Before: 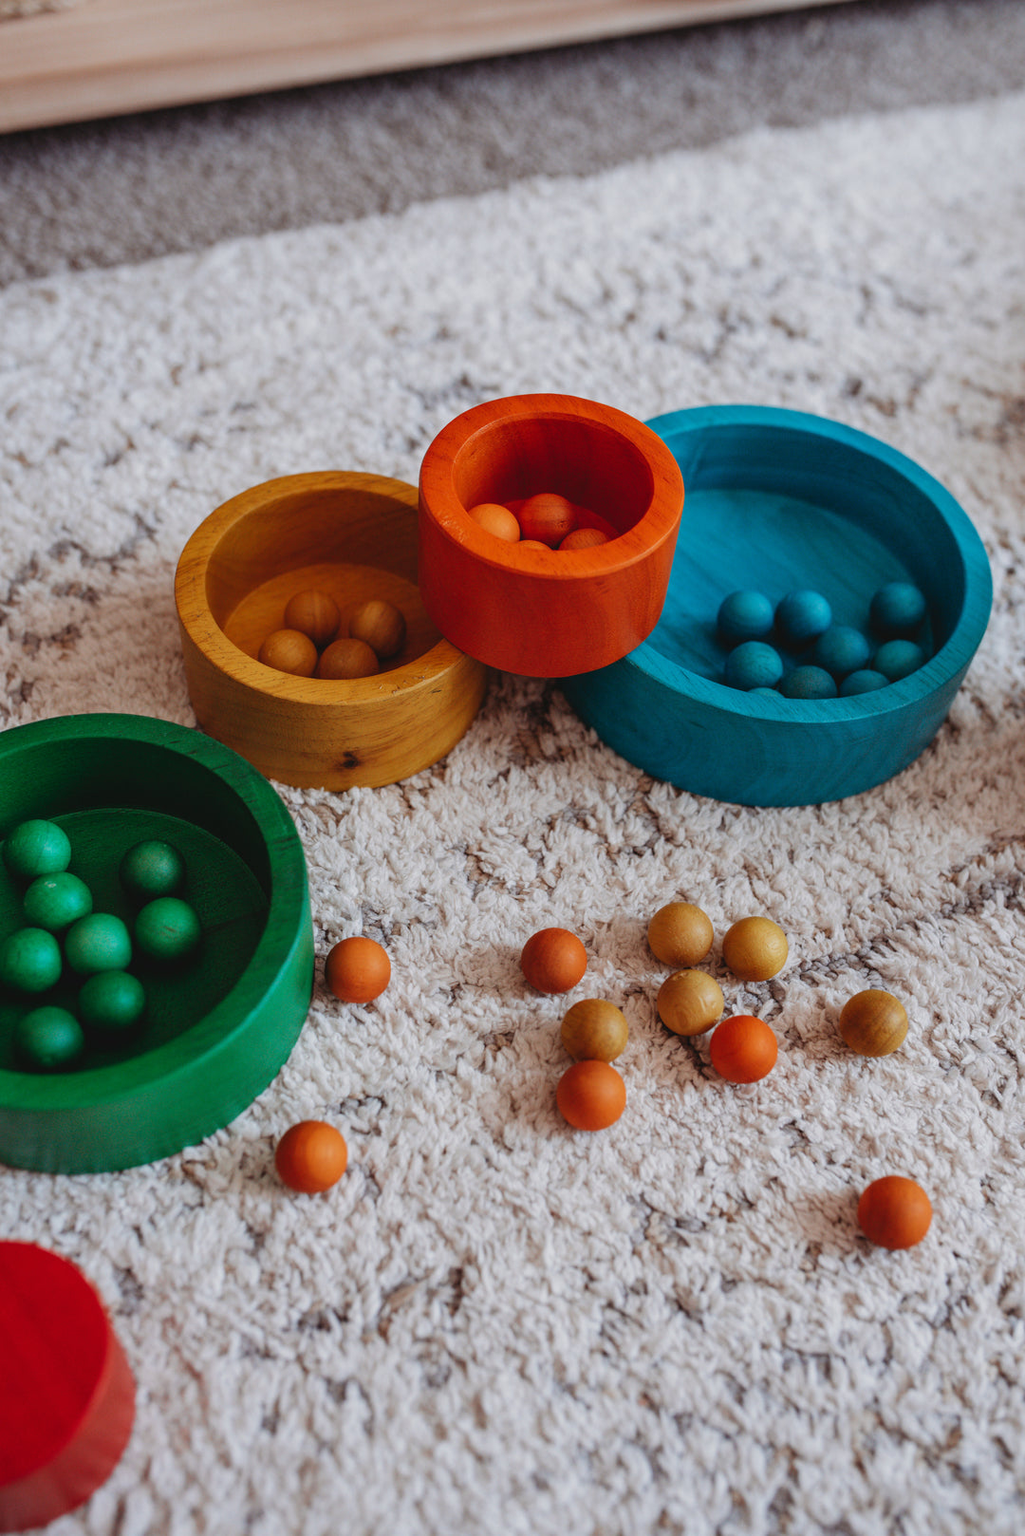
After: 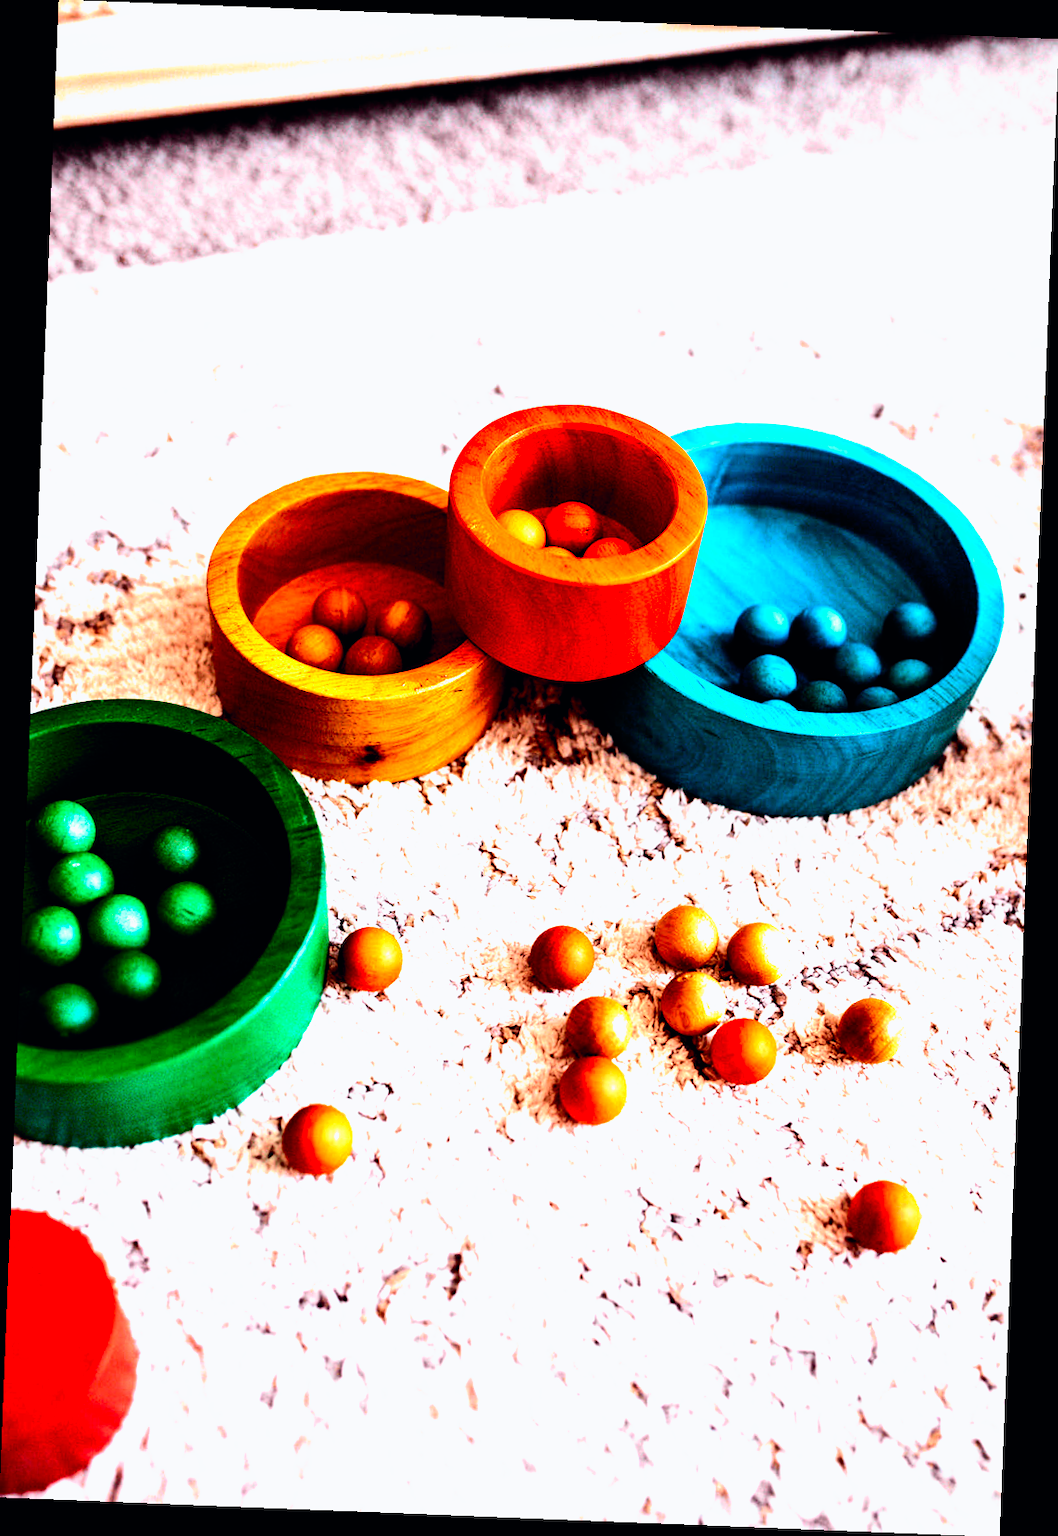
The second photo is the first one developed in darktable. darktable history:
white balance: red 1.009, blue 1.027
tone equalizer: -8 EV -0.75 EV, -7 EV -0.7 EV, -6 EV -0.6 EV, -5 EV -0.4 EV, -3 EV 0.4 EV, -2 EV 0.6 EV, -1 EV 0.7 EV, +0 EV 0.75 EV, edges refinement/feathering 500, mask exposure compensation -1.57 EV, preserve details no
filmic rgb: black relative exposure -8.2 EV, white relative exposure 2.2 EV, threshold 3 EV, hardness 7.11, latitude 85.74%, contrast 1.696, highlights saturation mix -4%, shadows ↔ highlights balance -2.69%, preserve chrominance no, color science v5 (2021), contrast in shadows safe, contrast in highlights safe, enable highlight reconstruction true
exposure: exposure 0.64 EV, compensate highlight preservation false
tone curve: curves: ch0 [(0, 0) (0.071, 0.047) (0.266, 0.26) (0.491, 0.552) (0.753, 0.818) (1, 0.983)]; ch1 [(0, 0) (0.346, 0.307) (0.408, 0.369) (0.463, 0.443) (0.482, 0.493) (0.502, 0.5) (0.517, 0.518) (0.546, 0.576) (0.588, 0.643) (0.651, 0.709) (1, 1)]; ch2 [(0, 0) (0.346, 0.34) (0.434, 0.46) (0.485, 0.494) (0.5, 0.494) (0.517, 0.503) (0.535, 0.545) (0.583, 0.634) (0.625, 0.686) (1, 1)], color space Lab, independent channels, preserve colors none
rotate and perspective: rotation 2.27°, automatic cropping off
